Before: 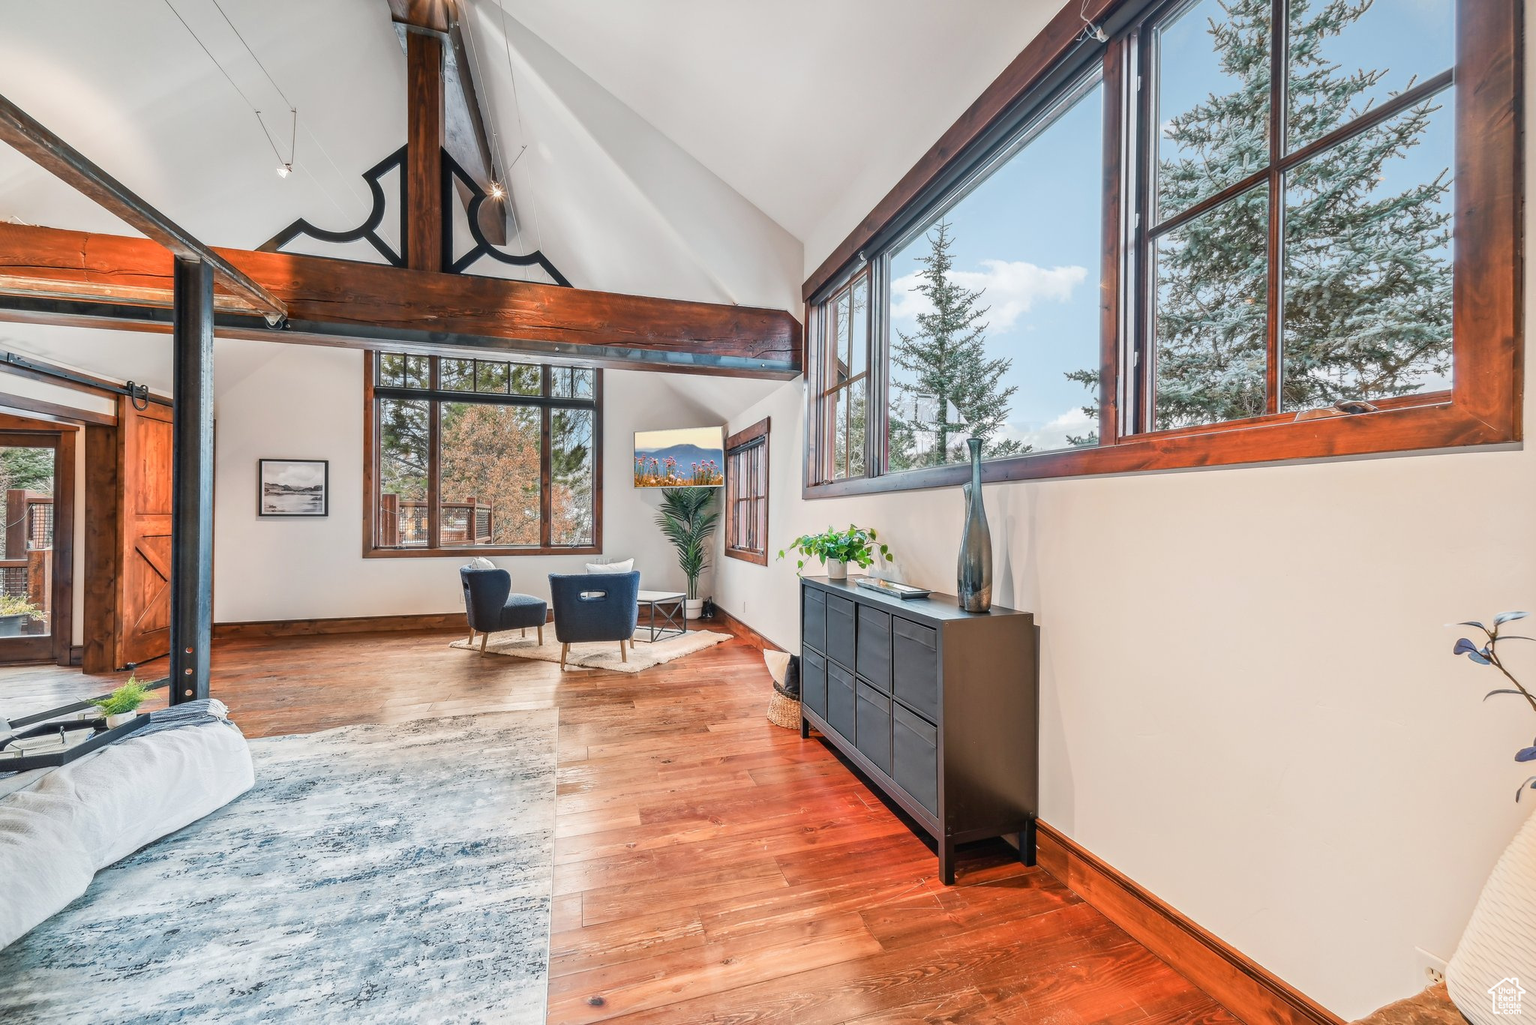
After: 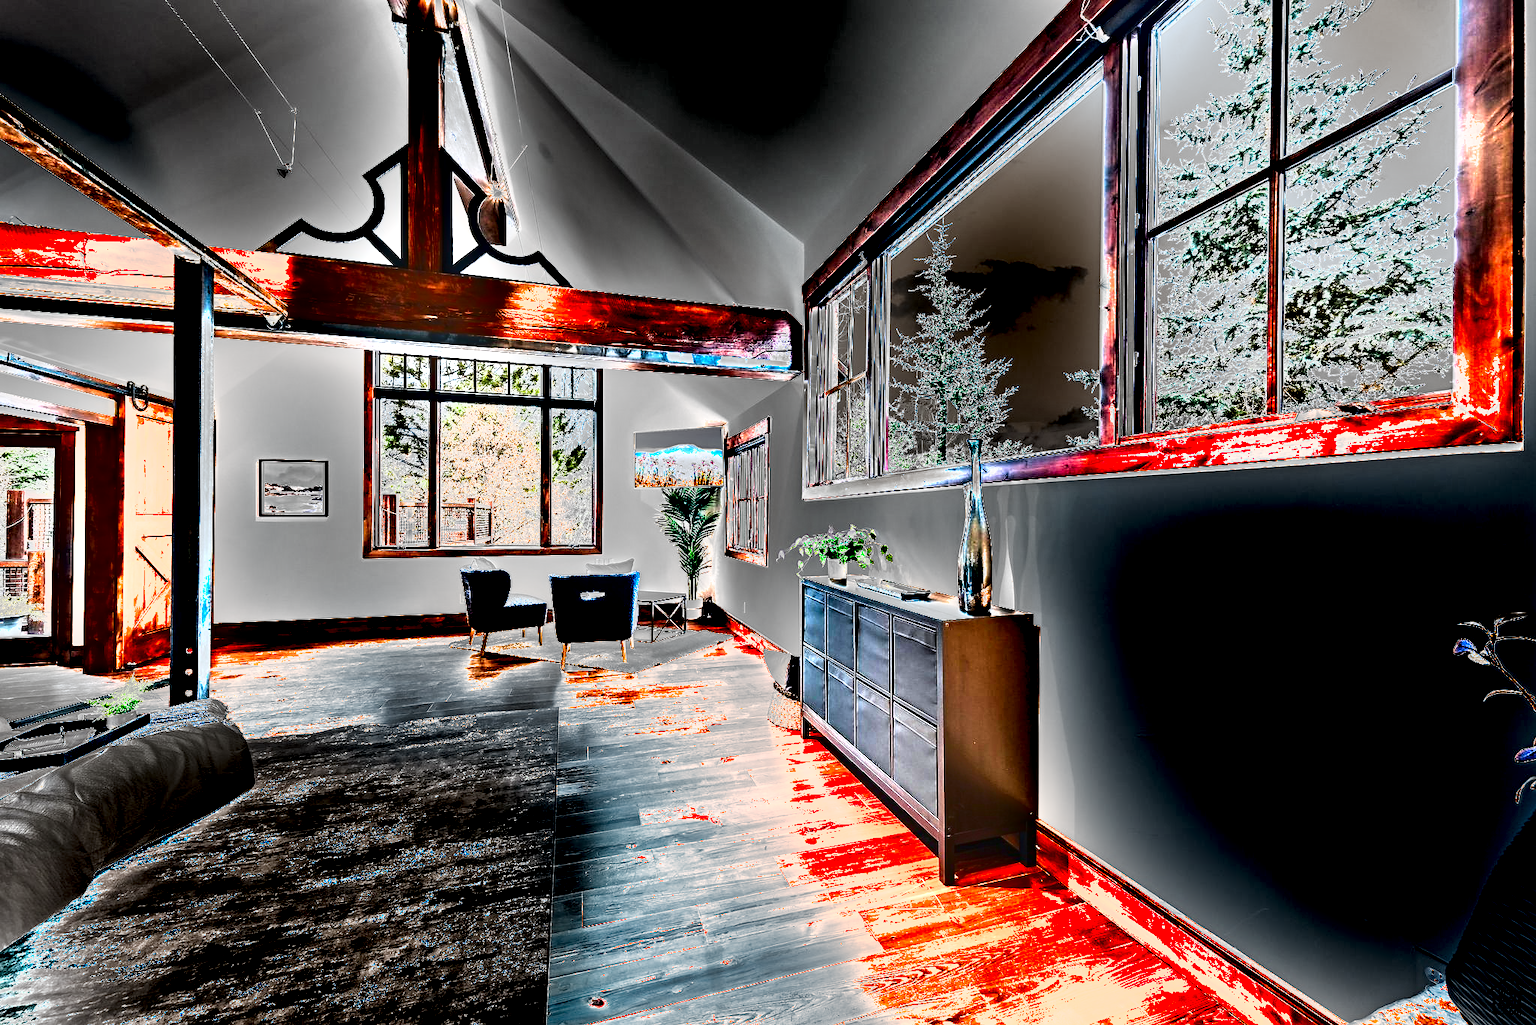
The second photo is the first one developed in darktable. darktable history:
exposure: exposure 2.25 EV, compensate highlight preservation false
shadows and highlights: soften with gaussian
tone equalizer: on, module defaults
white balance: red 0.988, blue 1.017
sharpen: amount 0.2
contrast brightness saturation: brightness -0.2, saturation 0.08
